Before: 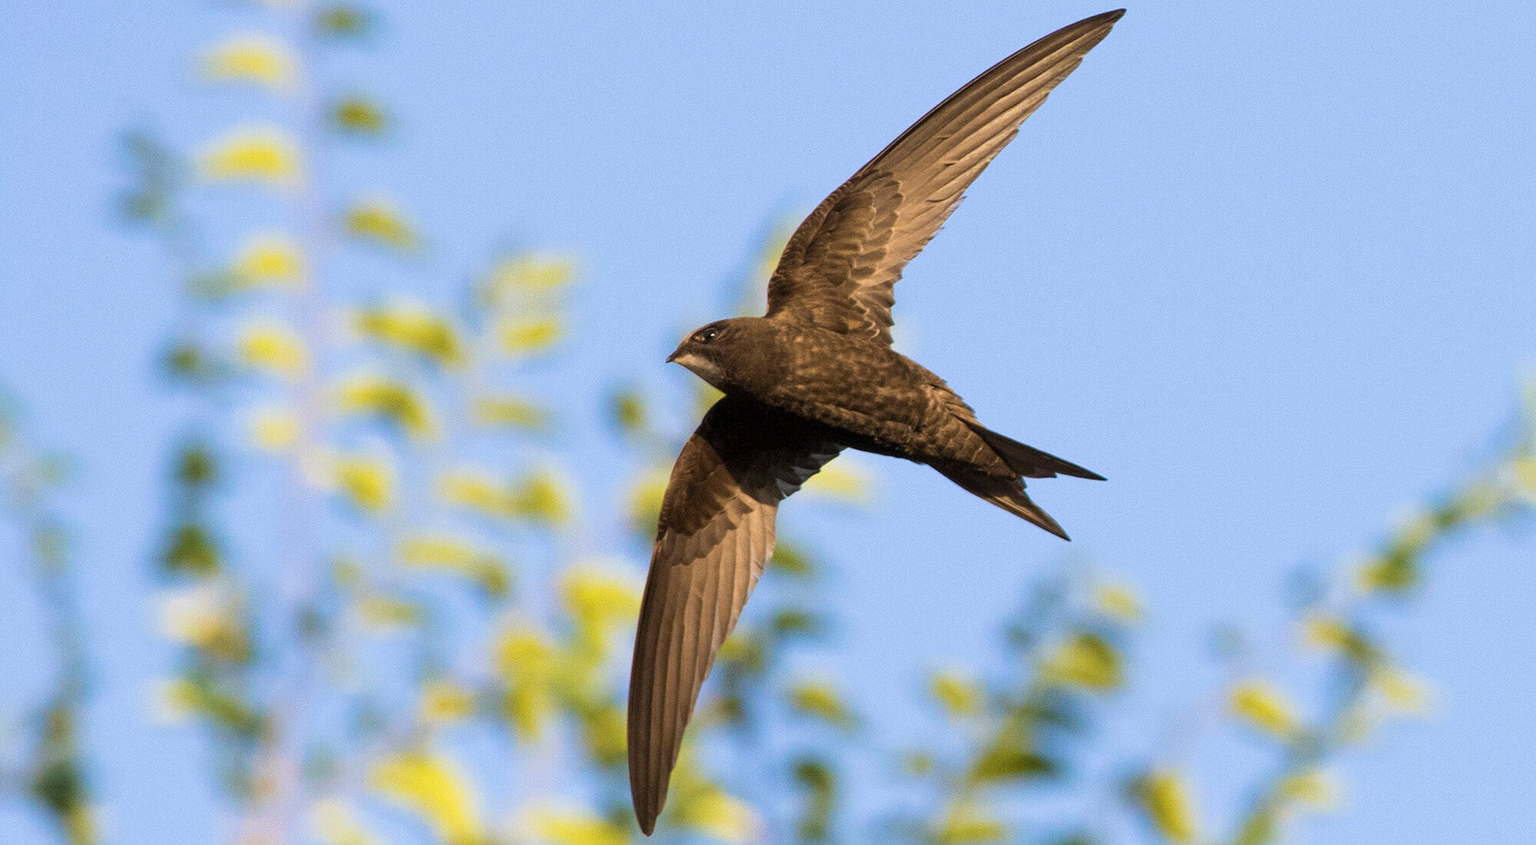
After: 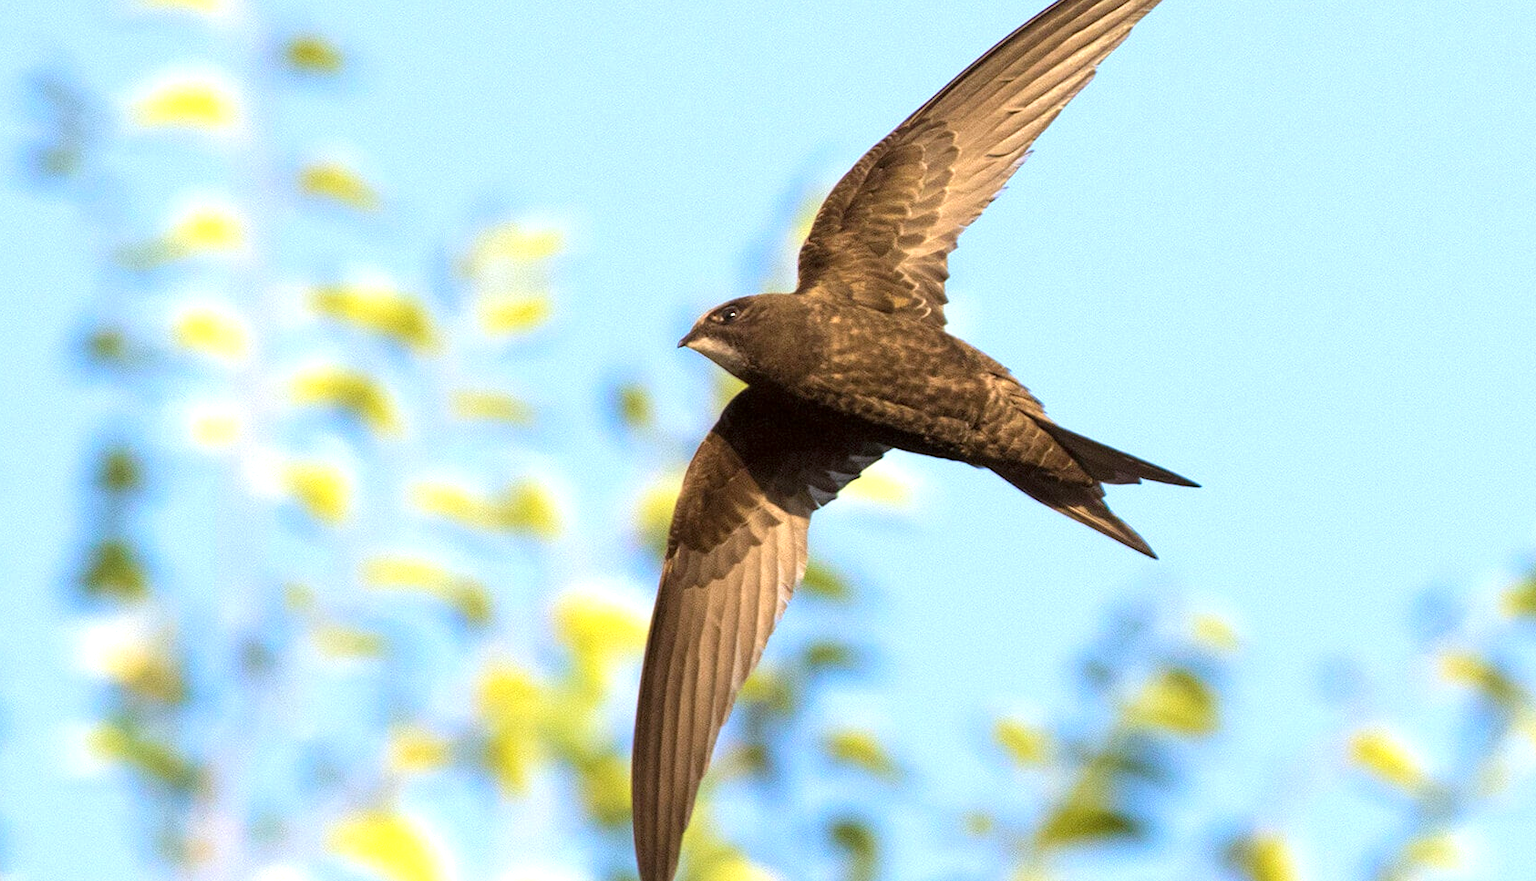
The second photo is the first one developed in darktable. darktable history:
crop: left 6.202%, top 8.309%, right 9.534%, bottom 3.728%
exposure: black level correction 0, exposure 0.704 EV, compensate highlight preservation false
color correction: highlights a* -2.9, highlights b* -2.29, shadows a* 2.03, shadows b* 2.71
